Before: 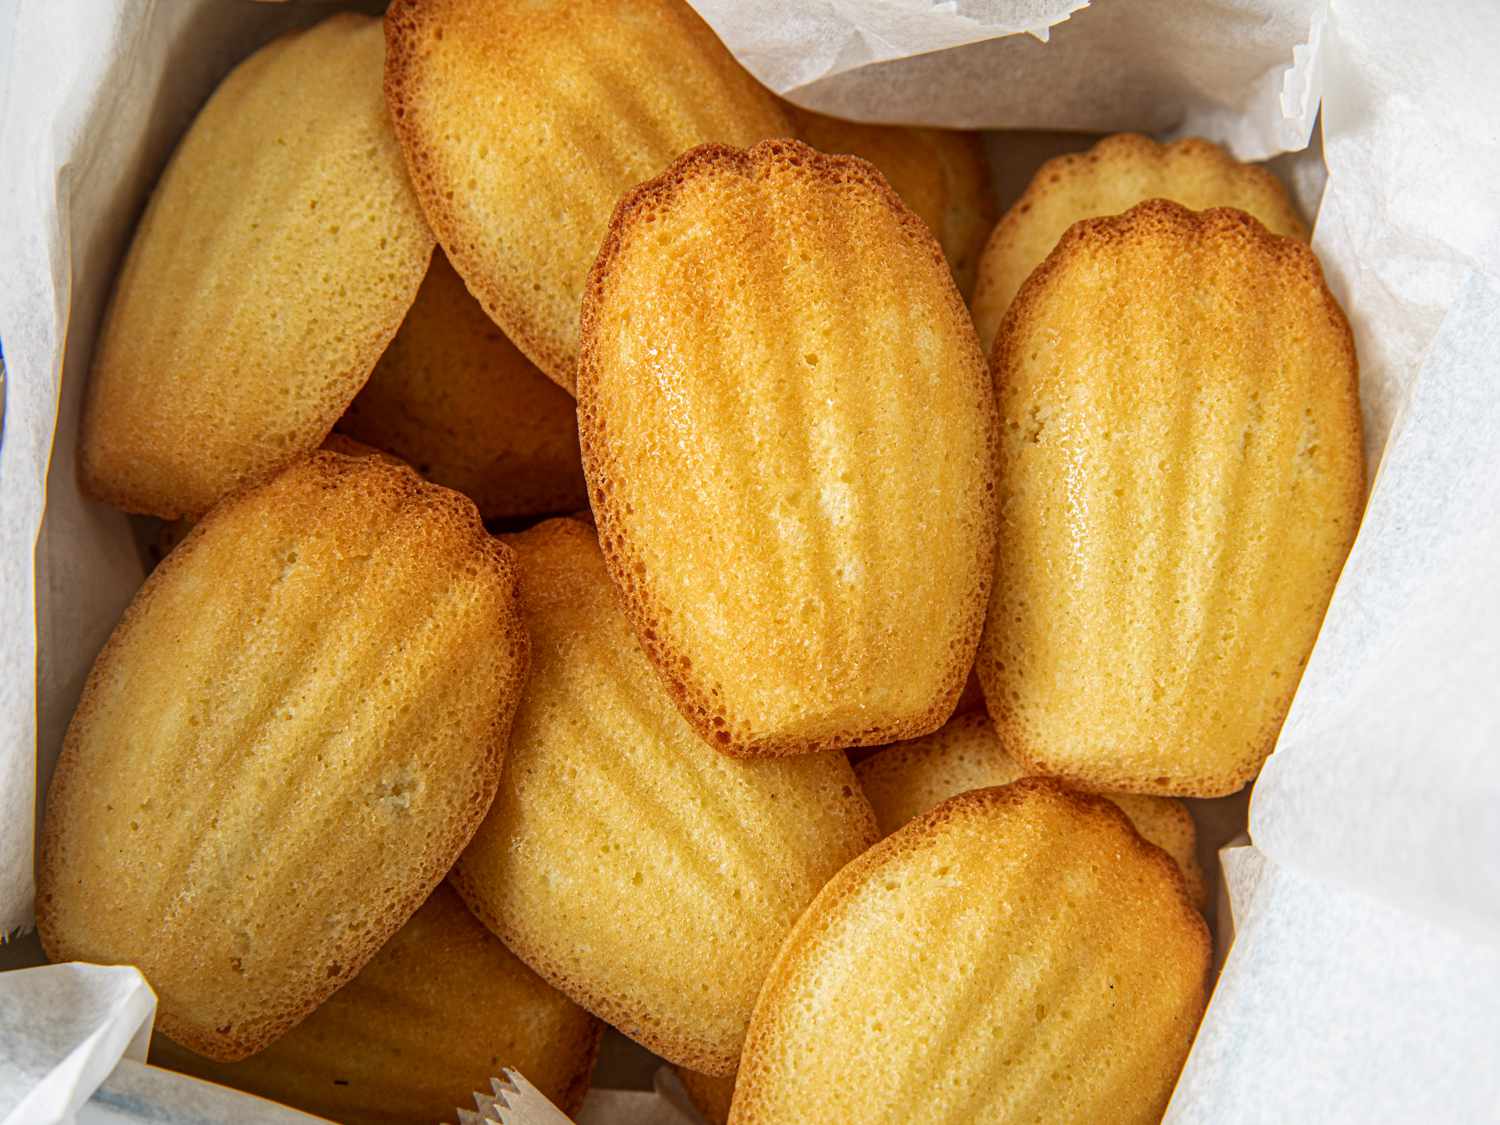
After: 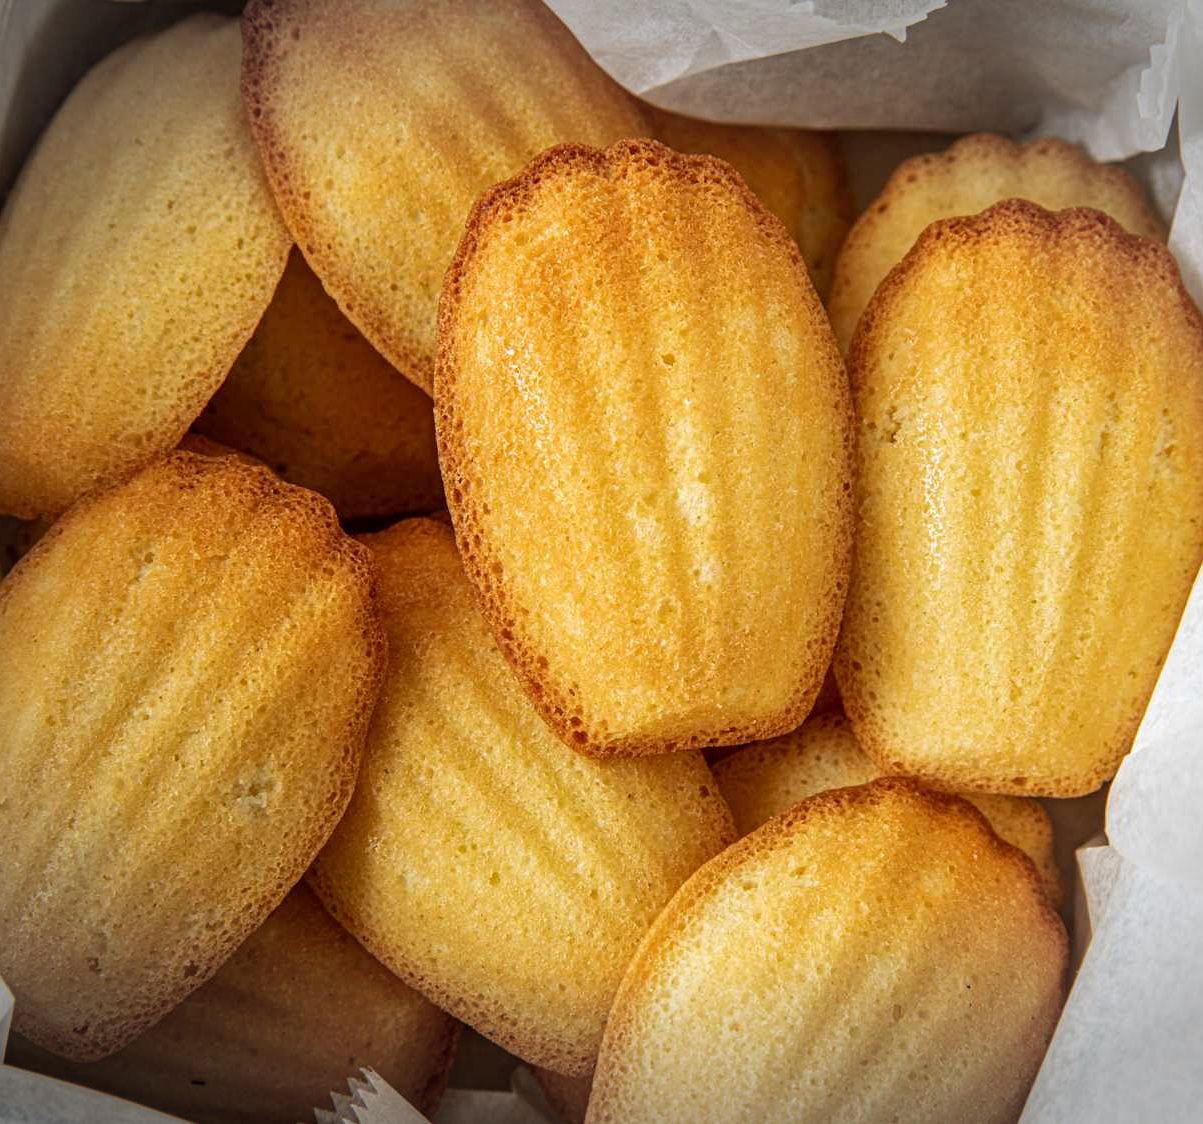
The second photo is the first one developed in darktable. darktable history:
crop and rotate: left 9.569%, right 10.189%
vignetting: fall-off start 99.77%, width/height ratio 1.324
